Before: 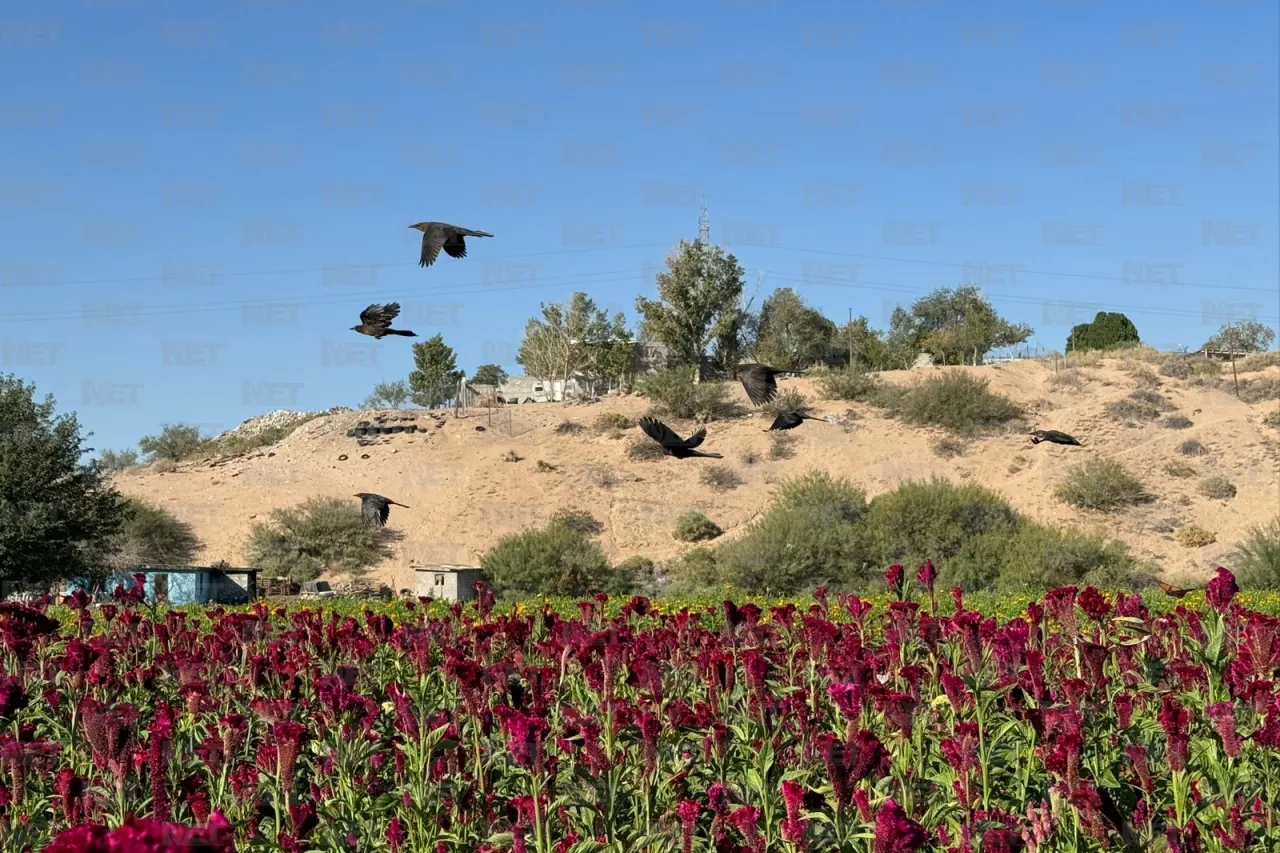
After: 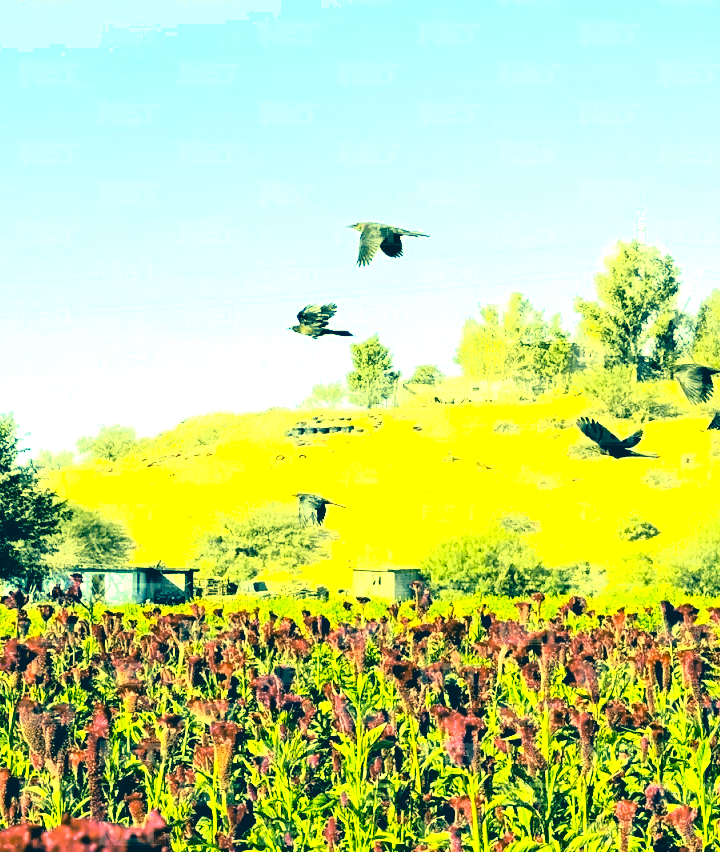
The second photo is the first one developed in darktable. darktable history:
crop: left 4.974%, right 38.736%
shadows and highlights: shadows -0.127, highlights 40.27
exposure: black level correction 0, exposure 1.101 EV, compensate exposure bias true, compensate highlight preservation false
tone equalizer: -8 EV -1.06 EV, -7 EV -1.04 EV, -6 EV -0.894 EV, -5 EV -0.572 EV, -3 EV 0.564 EV, -2 EV 0.858 EV, -1 EV 1 EV, +0 EV 1.07 EV, mask exposure compensation -0.514 EV
tone curve: curves: ch0 [(0, 0.013) (0.129, 0.1) (0.327, 0.382) (0.489, 0.573) (0.66, 0.748) (0.858, 0.926) (1, 0.977)]; ch1 [(0, 0) (0.353, 0.344) (0.45, 0.46) (0.498, 0.495) (0.521, 0.506) (0.563, 0.559) (0.592, 0.585) (0.657, 0.655) (1, 1)]; ch2 [(0, 0) (0.333, 0.346) (0.375, 0.375) (0.427, 0.44) (0.5, 0.501) (0.505, 0.499) (0.528, 0.533) (0.579, 0.61) (0.612, 0.644) (0.66, 0.715) (1, 1)], color space Lab, independent channels, preserve colors none
color correction: highlights a* -16.32, highlights b* 39.83, shadows a* -39.36, shadows b* -26.28
